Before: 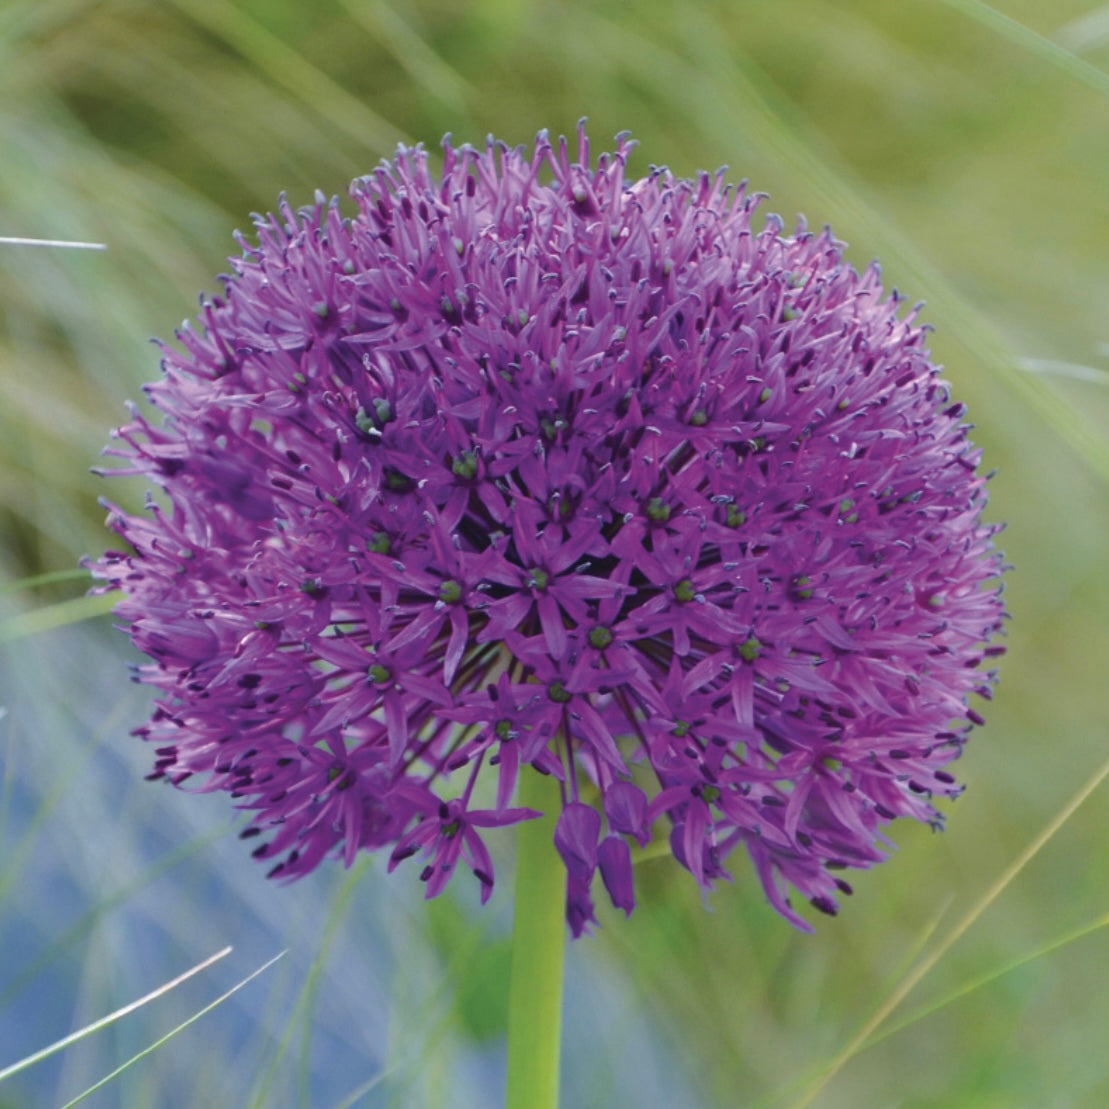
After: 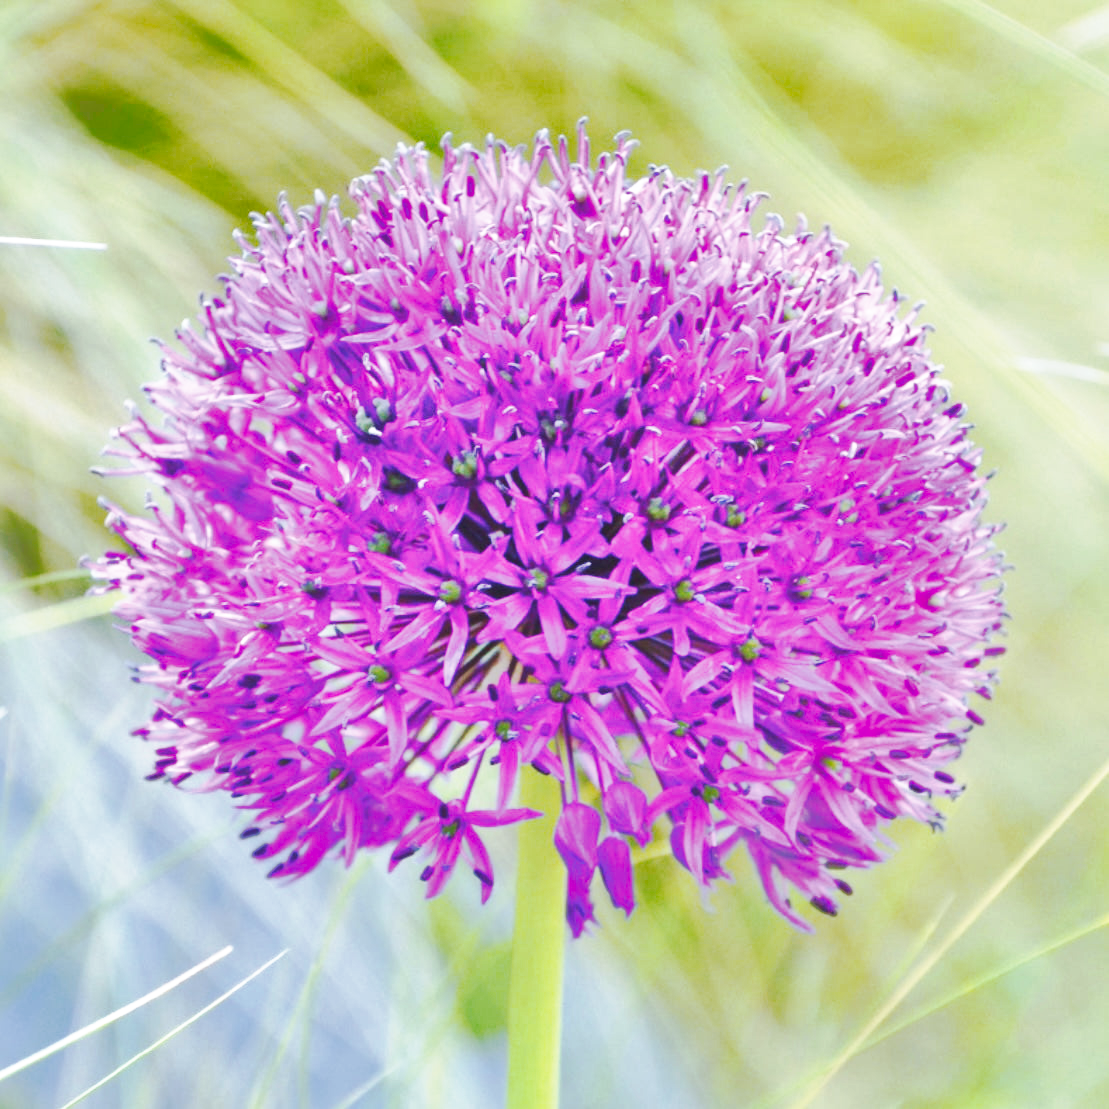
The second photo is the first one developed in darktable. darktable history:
tone curve: curves: ch0 [(0, 0) (0.003, 0.026) (0.011, 0.03) (0.025, 0.047) (0.044, 0.082) (0.069, 0.119) (0.1, 0.157) (0.136, 0.19) (0.177, 0.231) (0.224, 0.27) (0.277, 0.318) (0.335, 0.383) (0.399, 0.456) (0.468, 0.532) (0.543, 0.618) (0.623, 0.71) (0.709, 0.786) (0.801, 0.851) (0.898, 0.908) (1, 1)], preserve colors none
exposure: black level correction 0, exposure 0.5 EV, compensate exposure bias true, compensate highlight preservation false
shadows and highlights: shadows 39.71, highlights -60.08
tone equalizer: edges refinement/feathering 500, mask exposure compensation -1.57 EV, preserve details no
base curve: curves: ch0 [(0, 0) (0.007, 0.004) (0.027, 0.03) (0.046, 0.07) (0.207, 0.54) (0.442, 0.872) (0.673, 0.972) (1, 1)], preserve colors none
